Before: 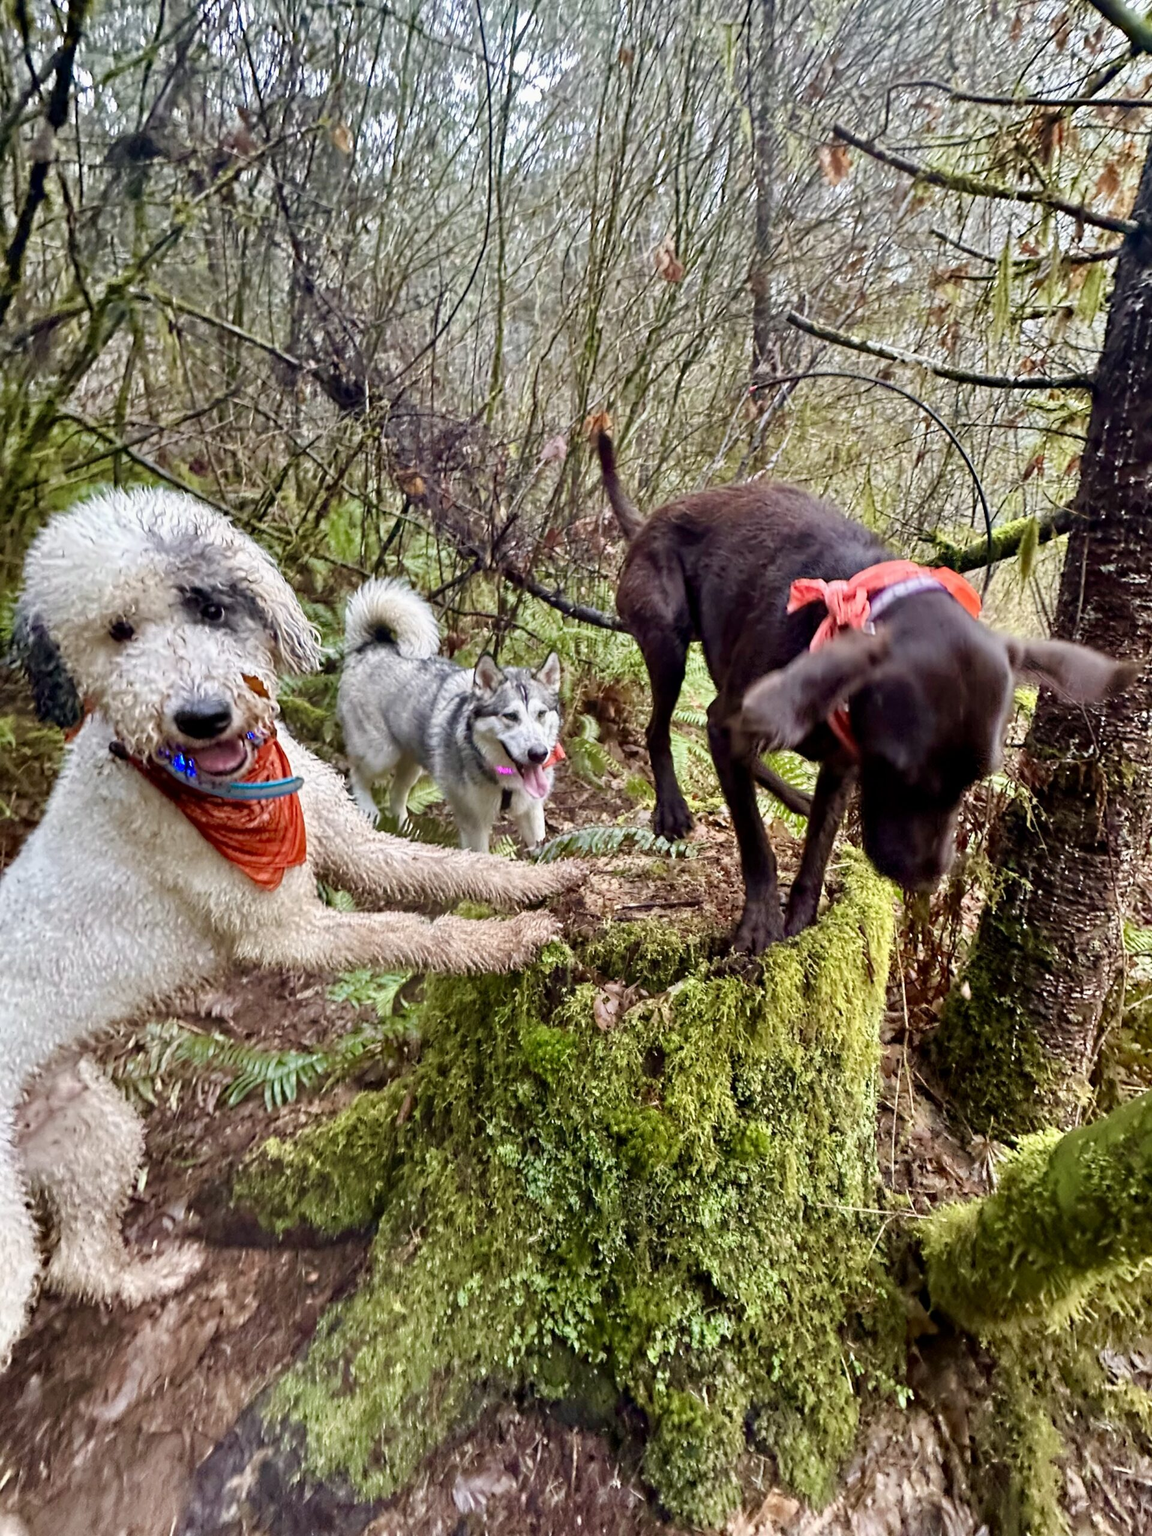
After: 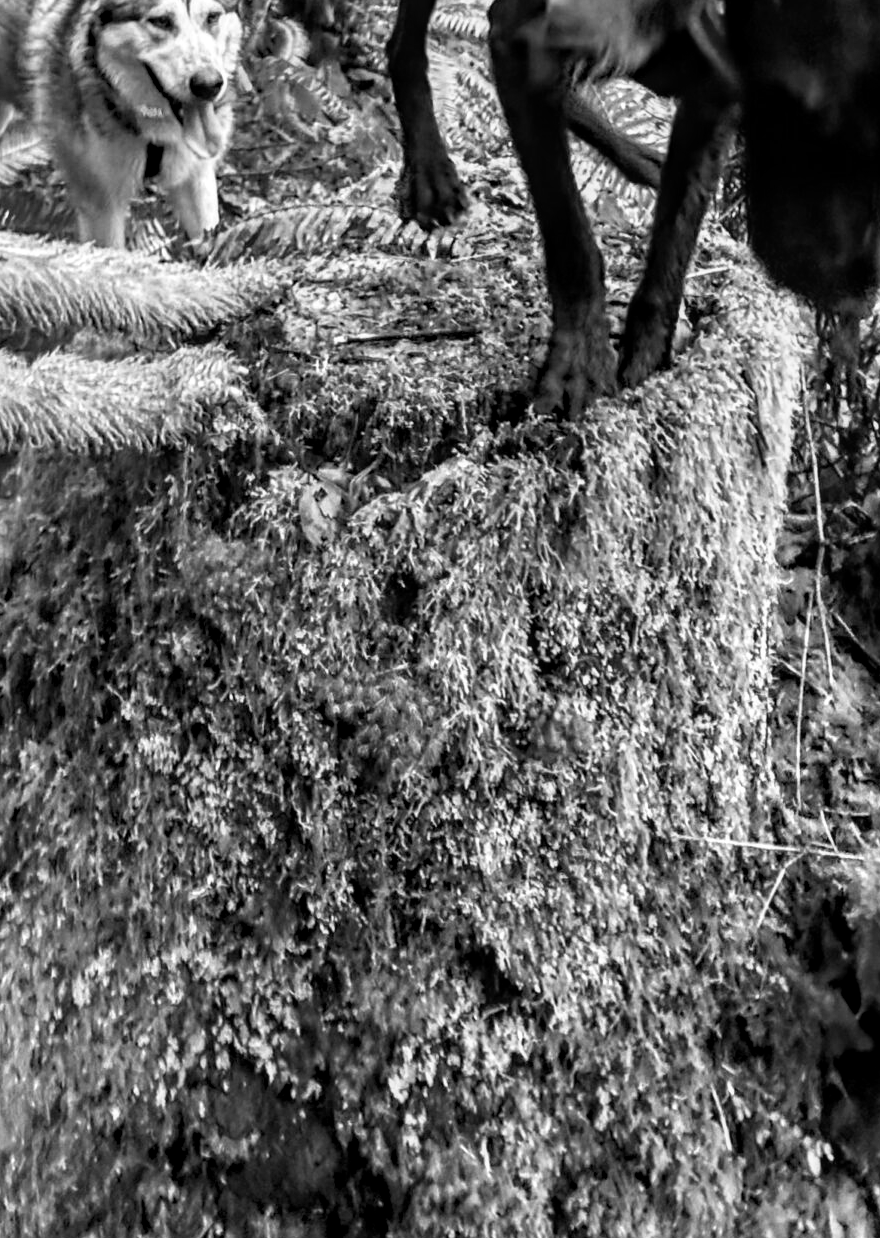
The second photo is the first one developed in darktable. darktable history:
local contrast: on, module defaults
crop: left 35.976%, top 45.819%, right 18.162%, bottom 5.807%
color correction: highlights a* 4.02, highlights b* 4.98, shadows a* -7.55, shadows b* 4.98
monochrome: on, module defaults
rgb curve: curves: ch0 [(0, 0) (0.078, 0.051) (0.929, 0.956) (1, 1)], compensate middle gray true
haze removal: compatibility mode true, adaptive false
